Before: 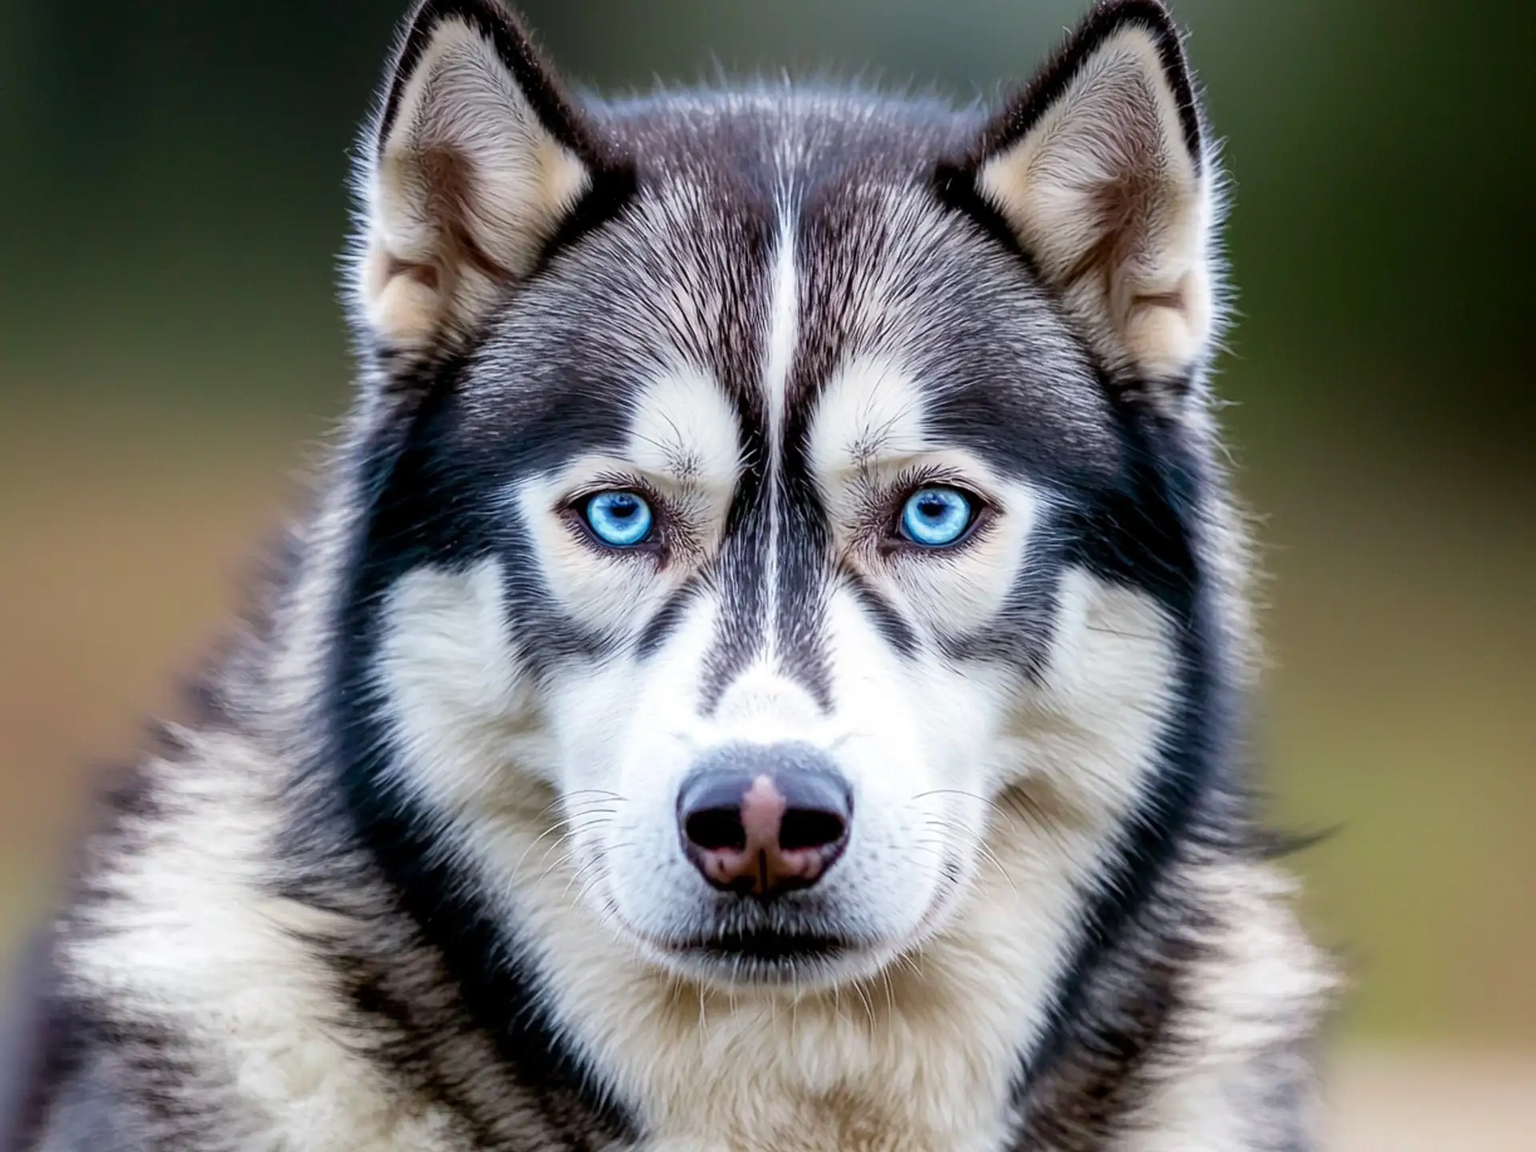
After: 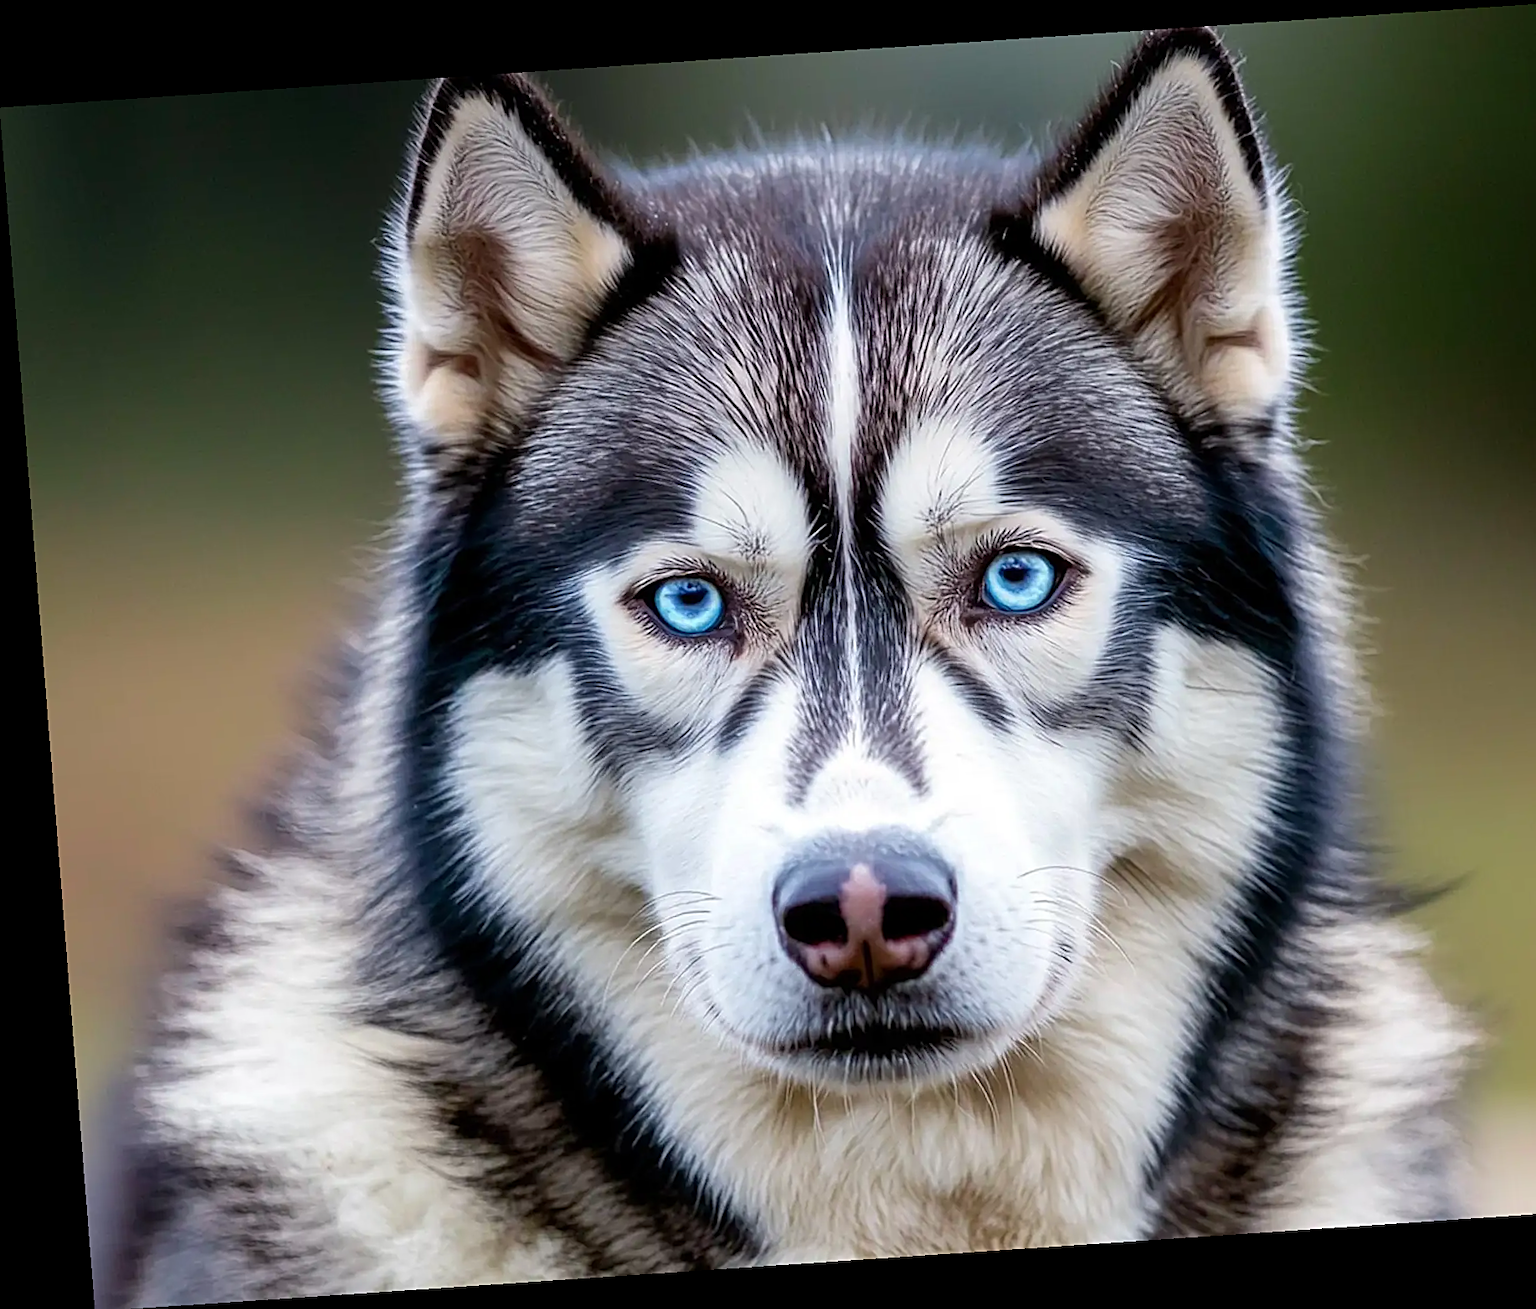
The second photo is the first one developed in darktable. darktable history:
rotate and perspective: rotation -4.2°, shear 0.006, automatic cropping off
sharpen: on, module defaults
crop: right 9.509%, bottom 0.031%
